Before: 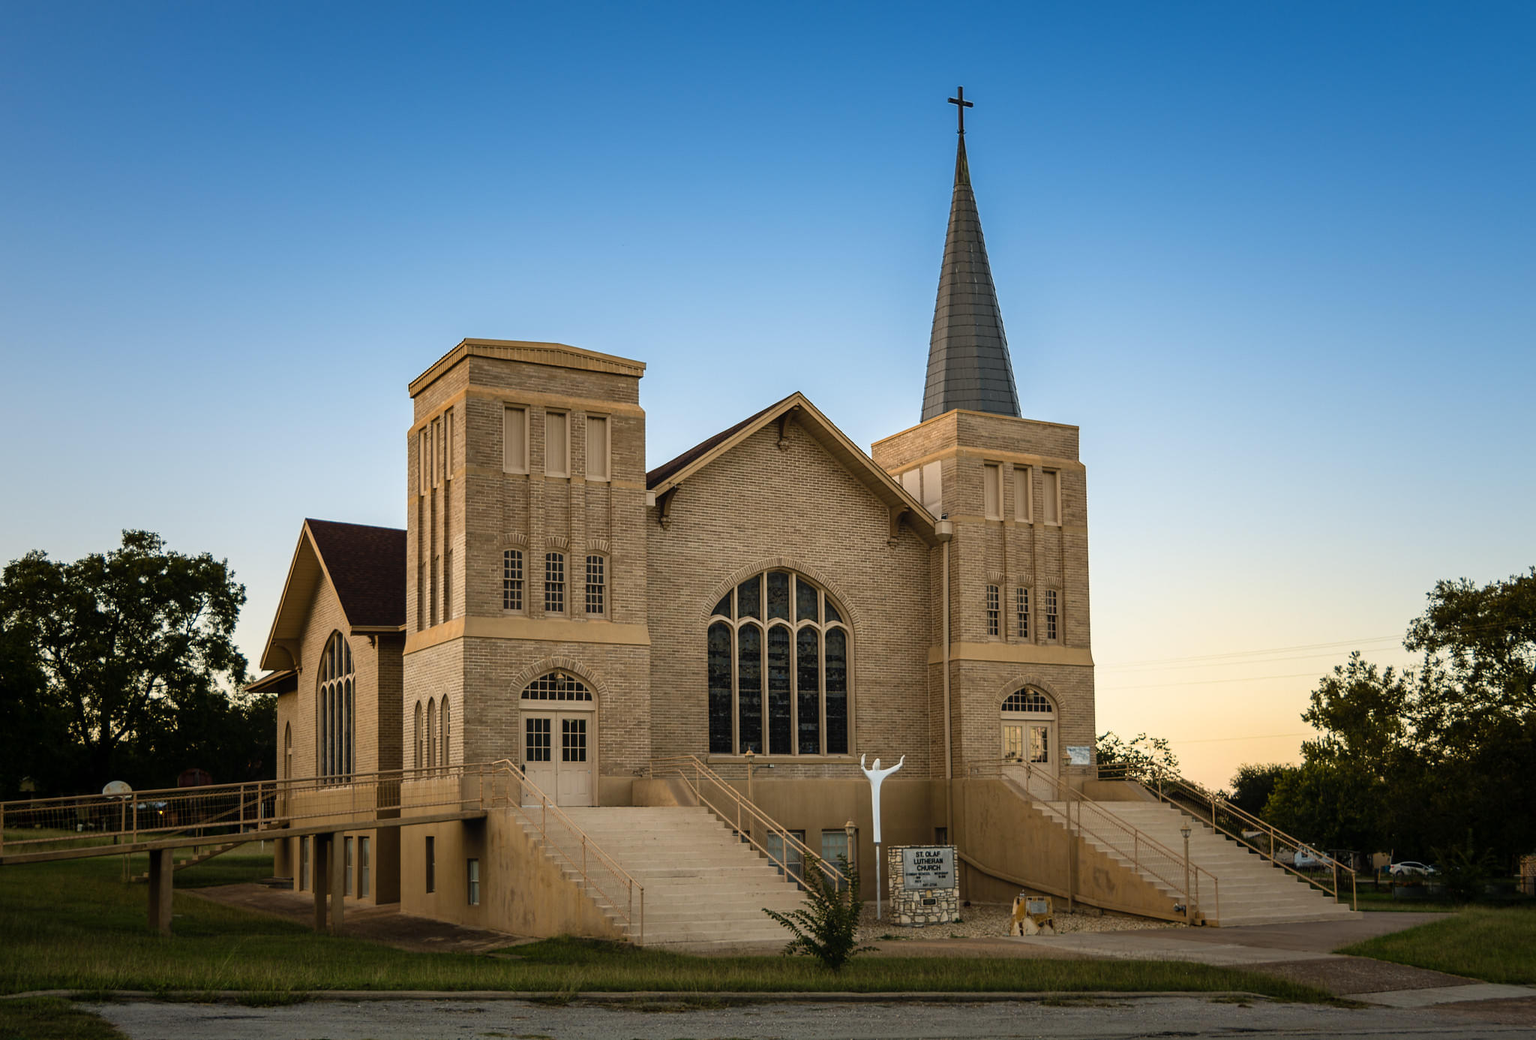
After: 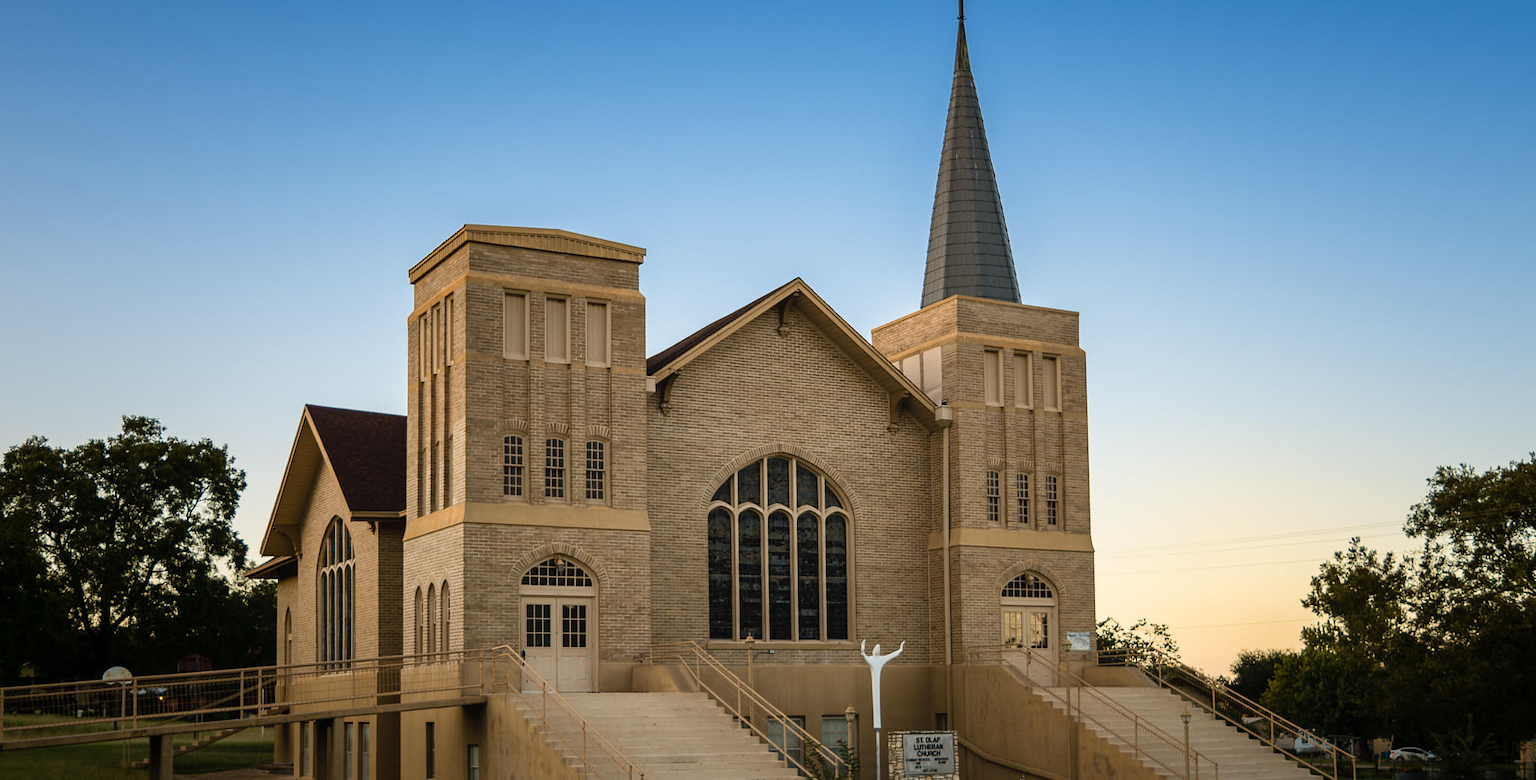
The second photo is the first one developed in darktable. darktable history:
crop: top 11.02%, bottom 13.942%
